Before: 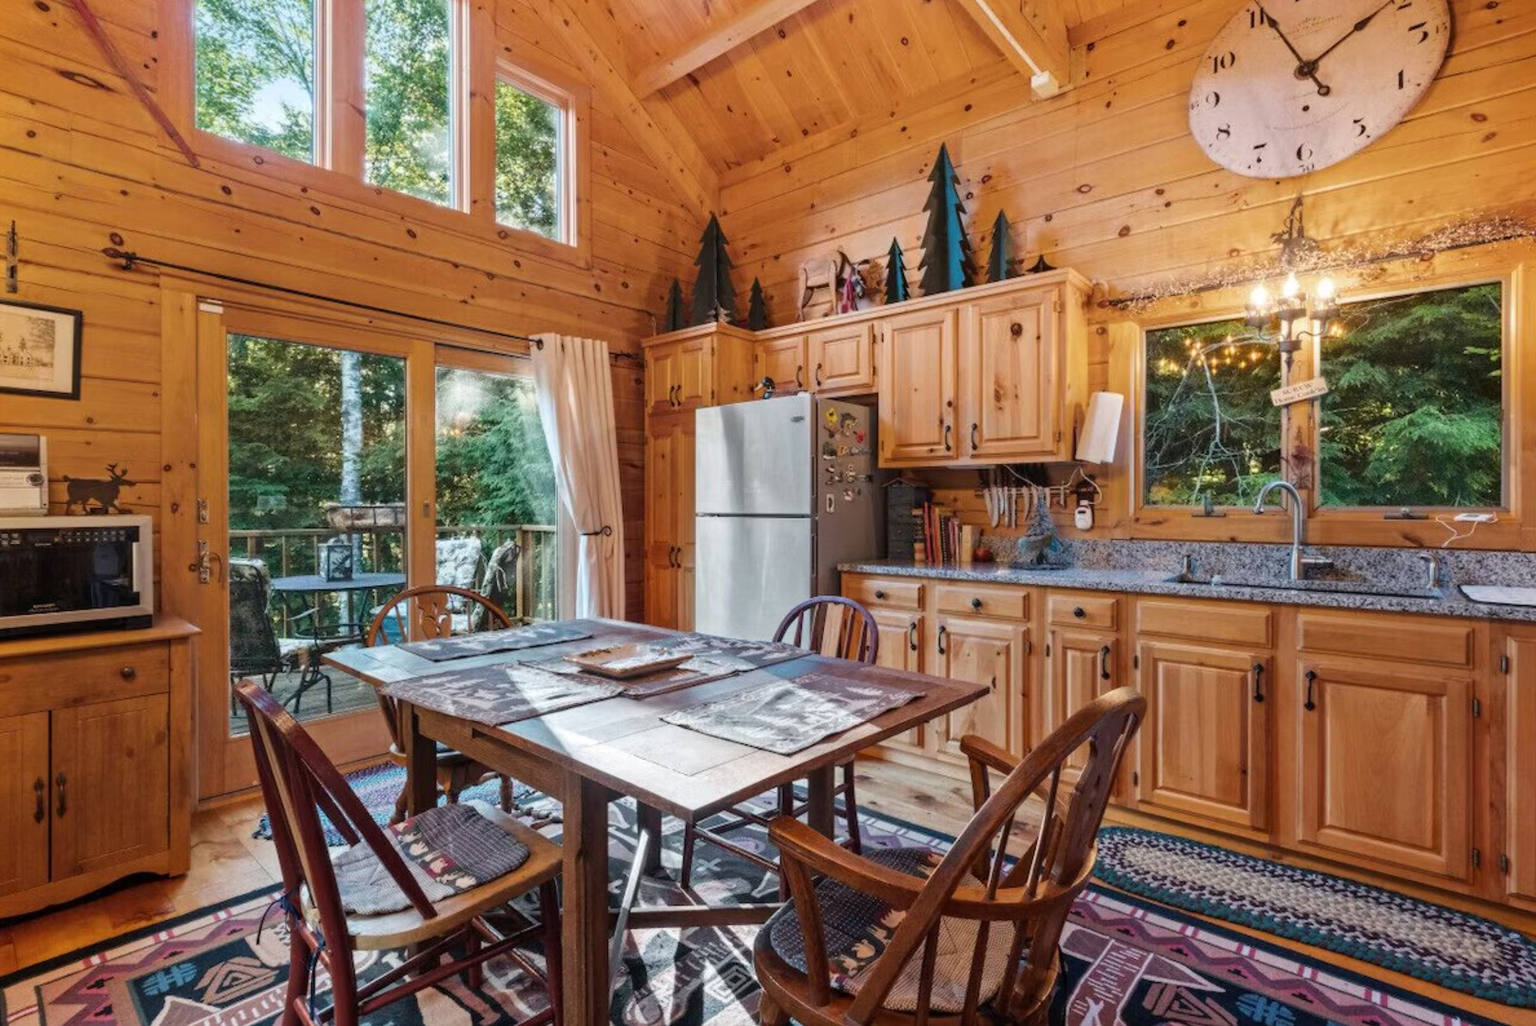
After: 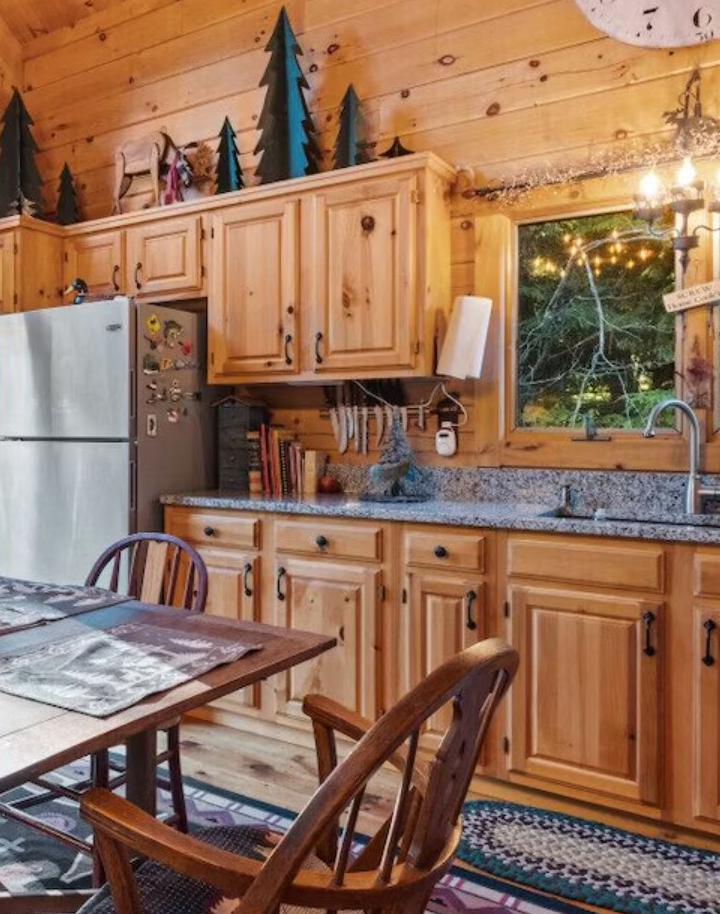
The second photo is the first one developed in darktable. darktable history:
crop: left 45.588%, top 13.383%, right 14.006%, bottom 9.809%
